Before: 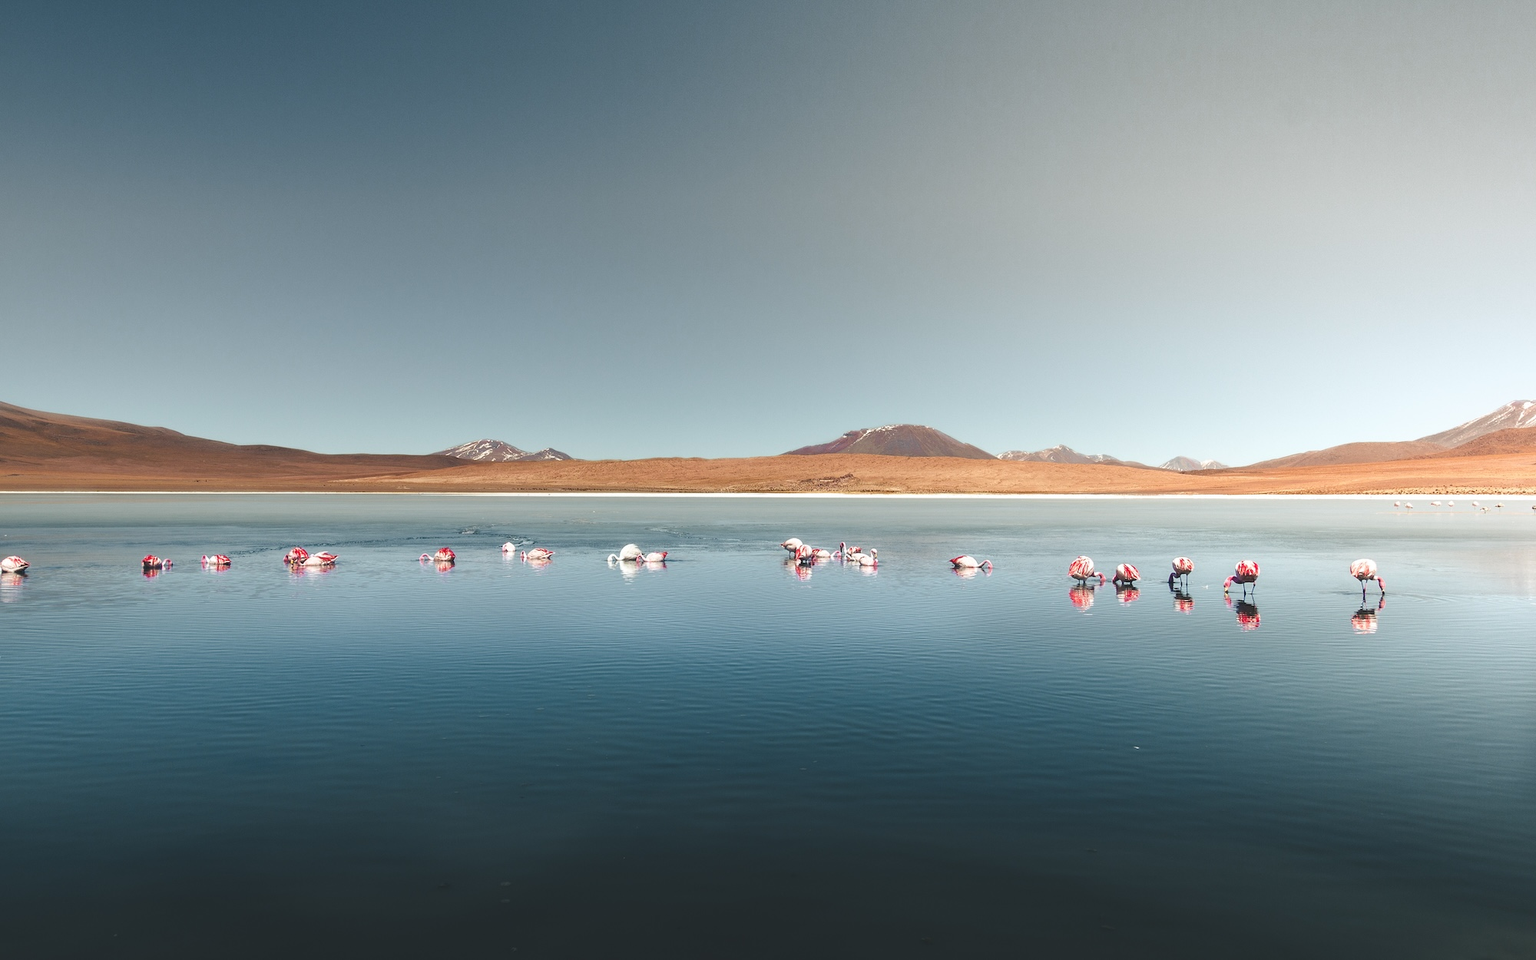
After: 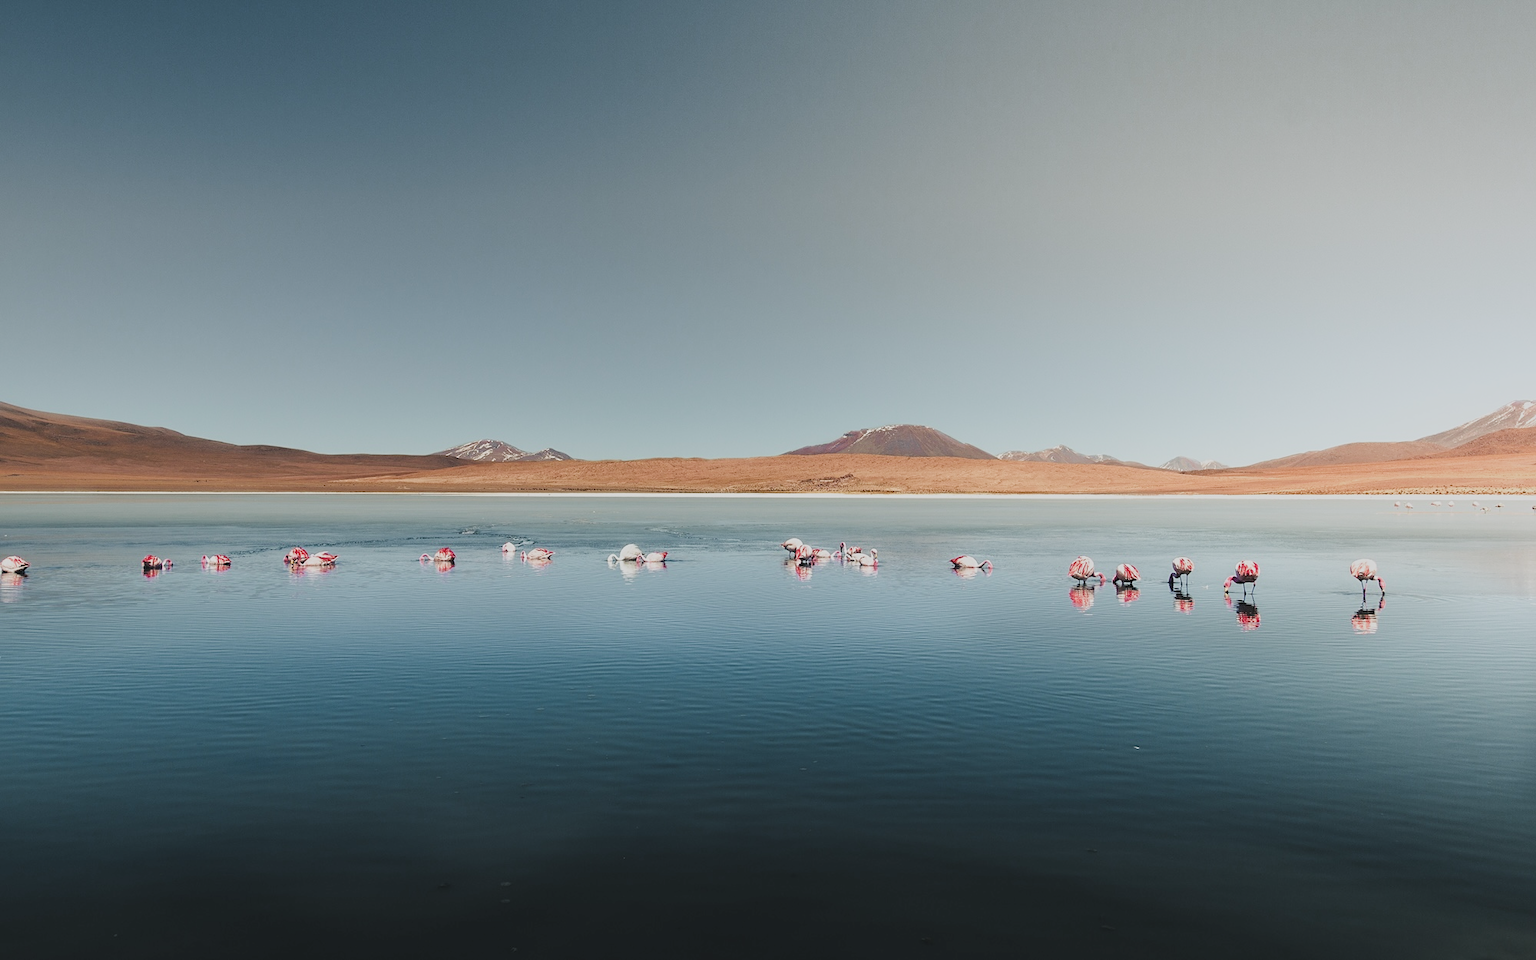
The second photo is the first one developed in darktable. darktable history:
sharpen: amount 0.207
filmic rgb: black relative exposure -7.65 EV, white relative exposure 4.56 EV, threshold 6 EV, hardness 3.61, color science v4 (2020), enable highlight reconstruction true
